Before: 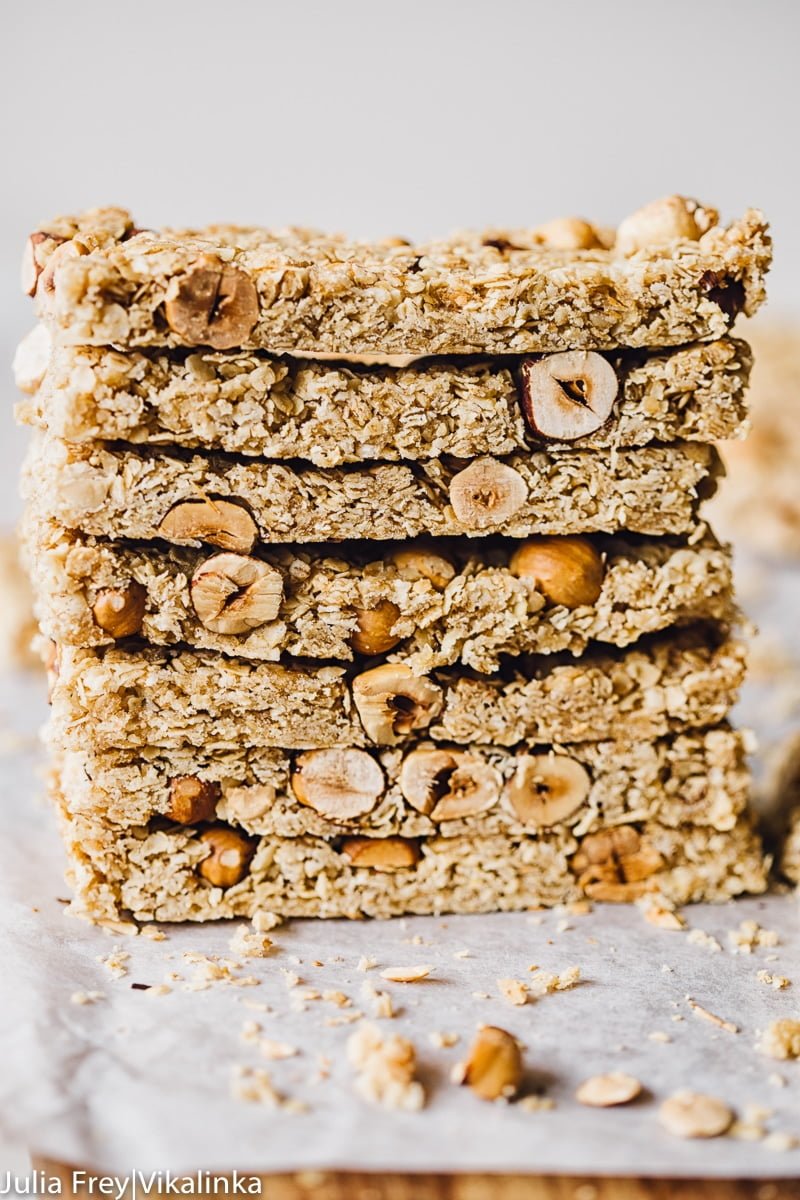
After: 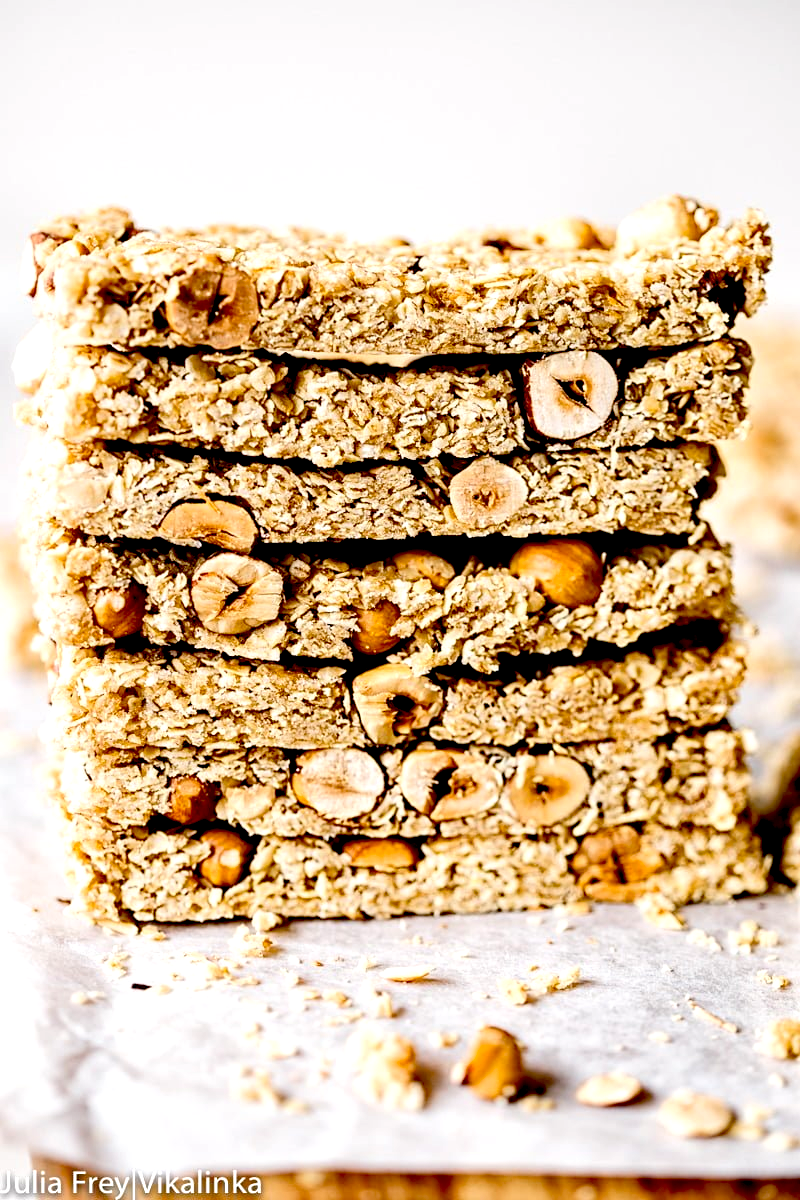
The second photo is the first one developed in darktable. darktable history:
contrast equalizer: octaves 7, y [[0.524 ×6], [0.512 ×6], [0.379 ×6], [0 ×6], [0 ×6]], mix 0.155
exposure: black level correction 0.038, exposure 0.499 EV, compensate exposure bias true, compensate highlight preservation false
